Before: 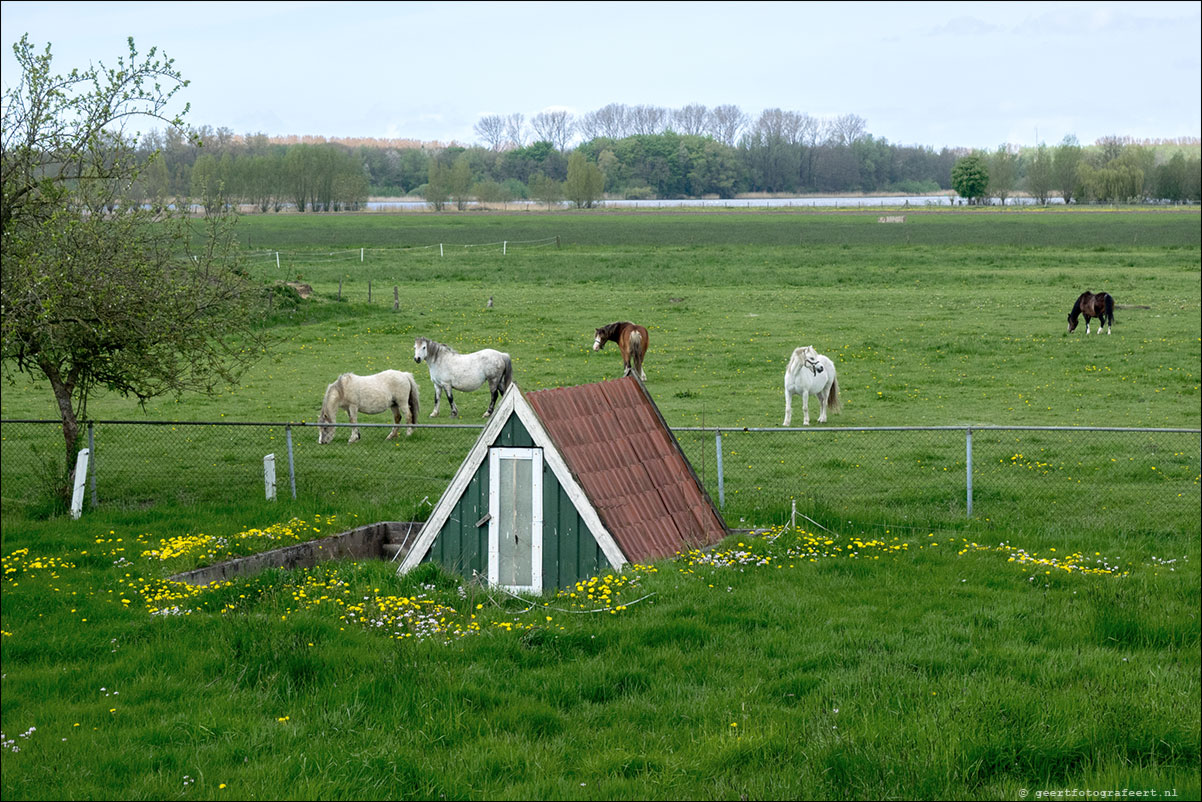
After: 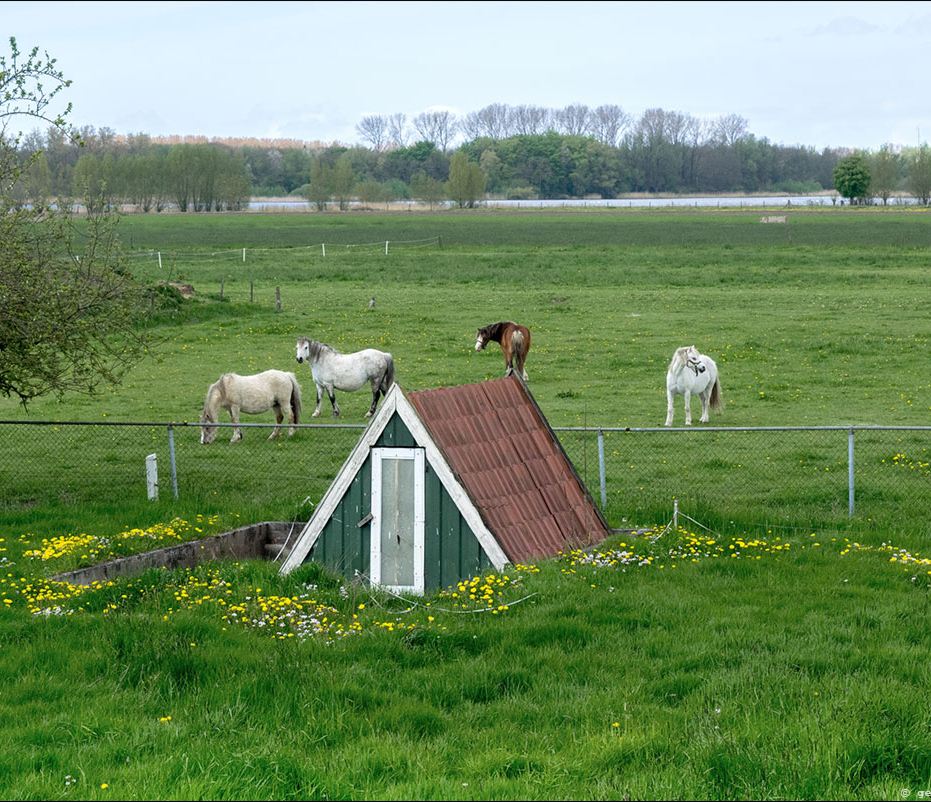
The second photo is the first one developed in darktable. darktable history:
crop: left 9.88%, right 12.664%
shadows and highlights: soften with gaussian
